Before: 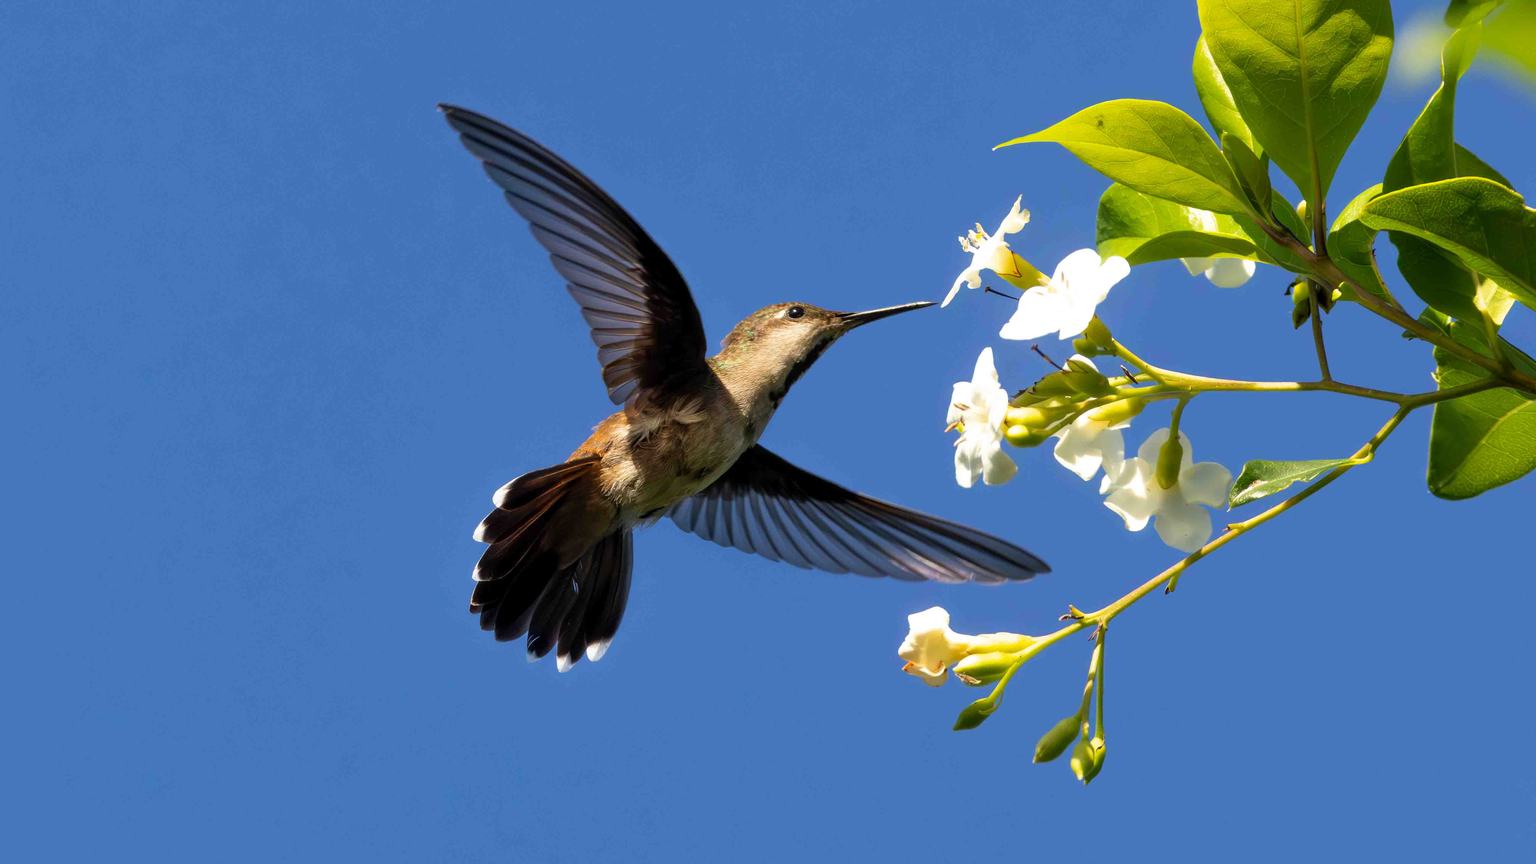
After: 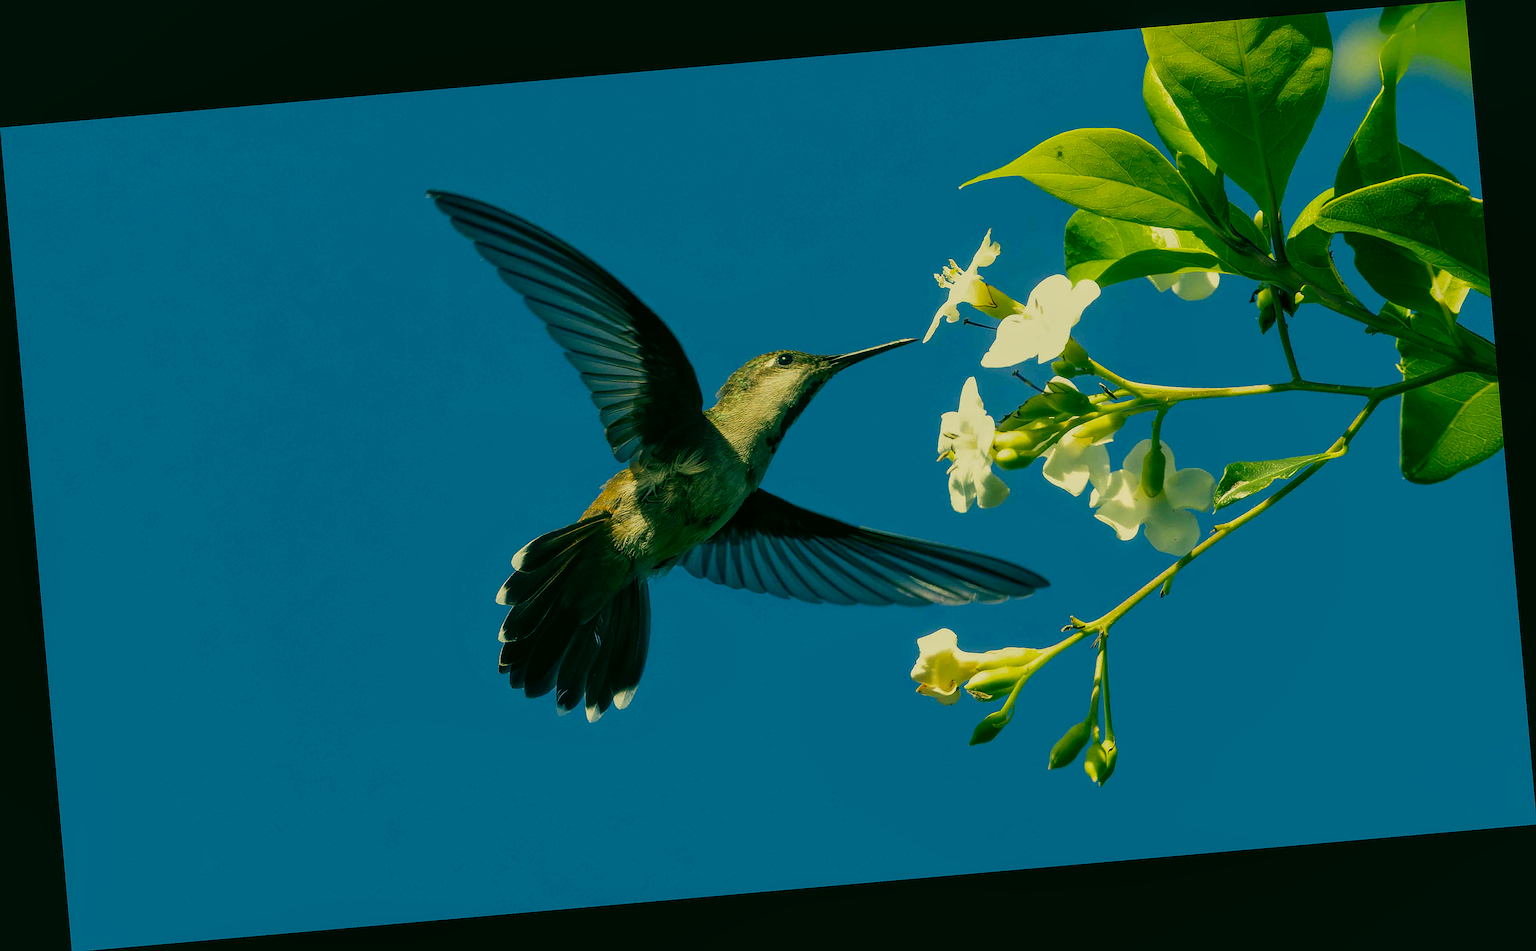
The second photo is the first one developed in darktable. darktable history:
color correction: highlights a* 1.83, highlights b* 34.02, shadows a* -36.68, shadows b* -5.48
exposure: black level correction 0, exposure -0.766 EV, compensate highlight preservation false
local contrast: on, module defaults
sharpen: amount 1
rotate and perspective: rotation -4.98°, automatic cropping off
